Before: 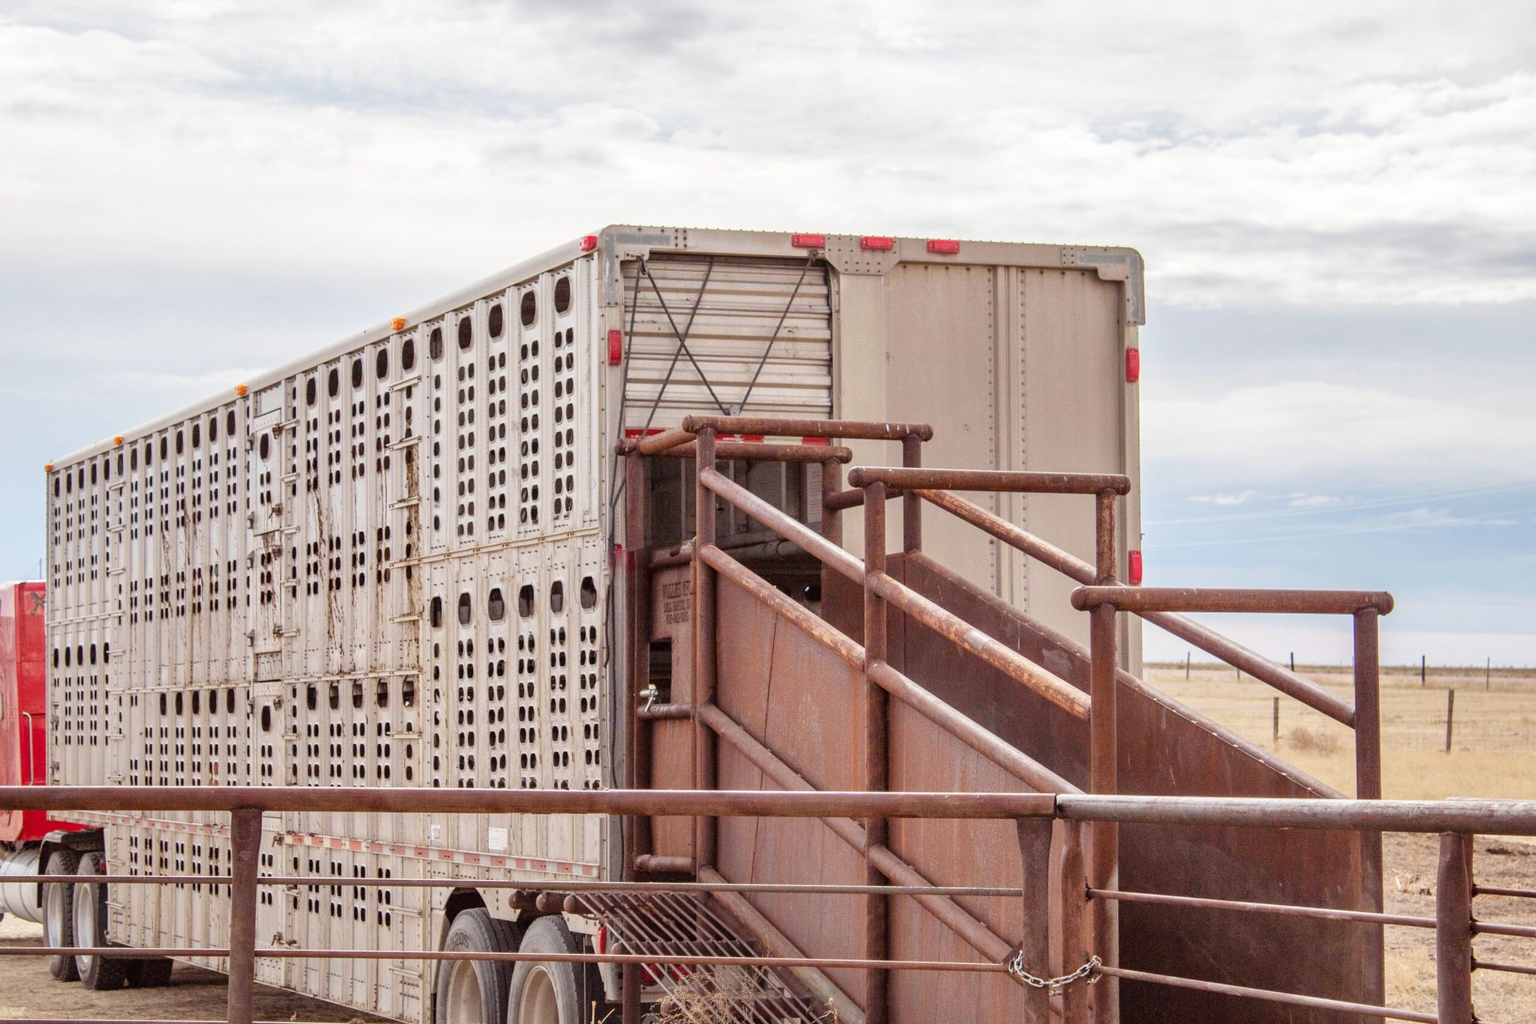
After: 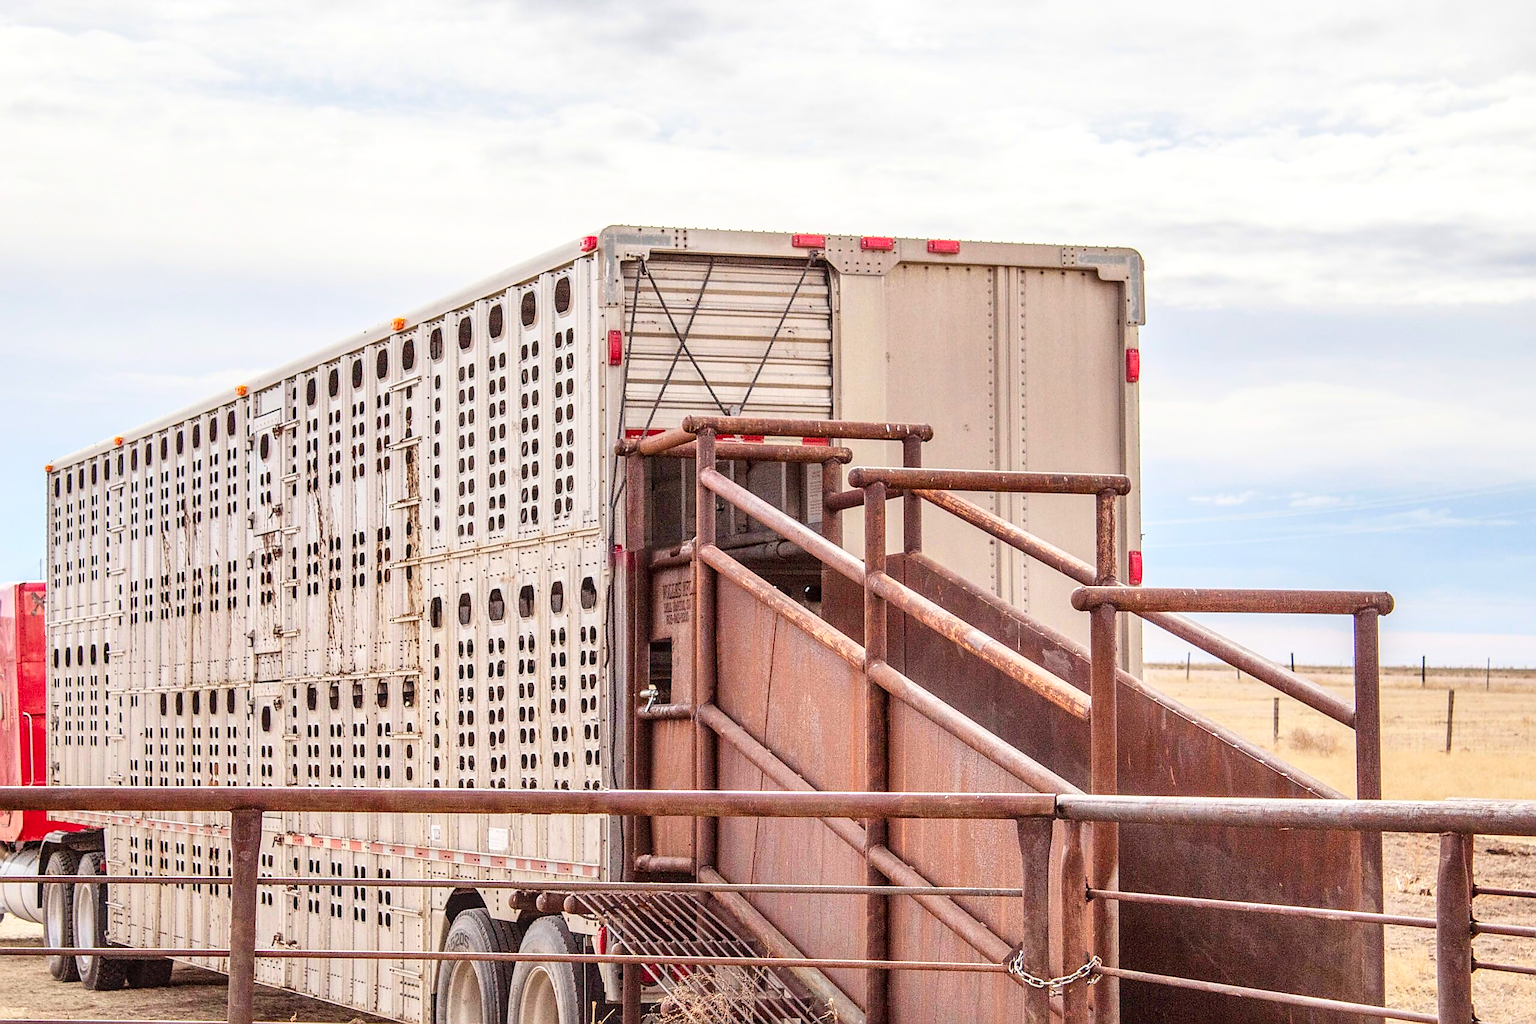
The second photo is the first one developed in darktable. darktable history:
sharpen: radius 1.412, amount 1.253, threshold 0.835
local contrast: on, module defaults
contrast brightness saturation: contrast 0.196, brightness 0.165, saturation 0.218
